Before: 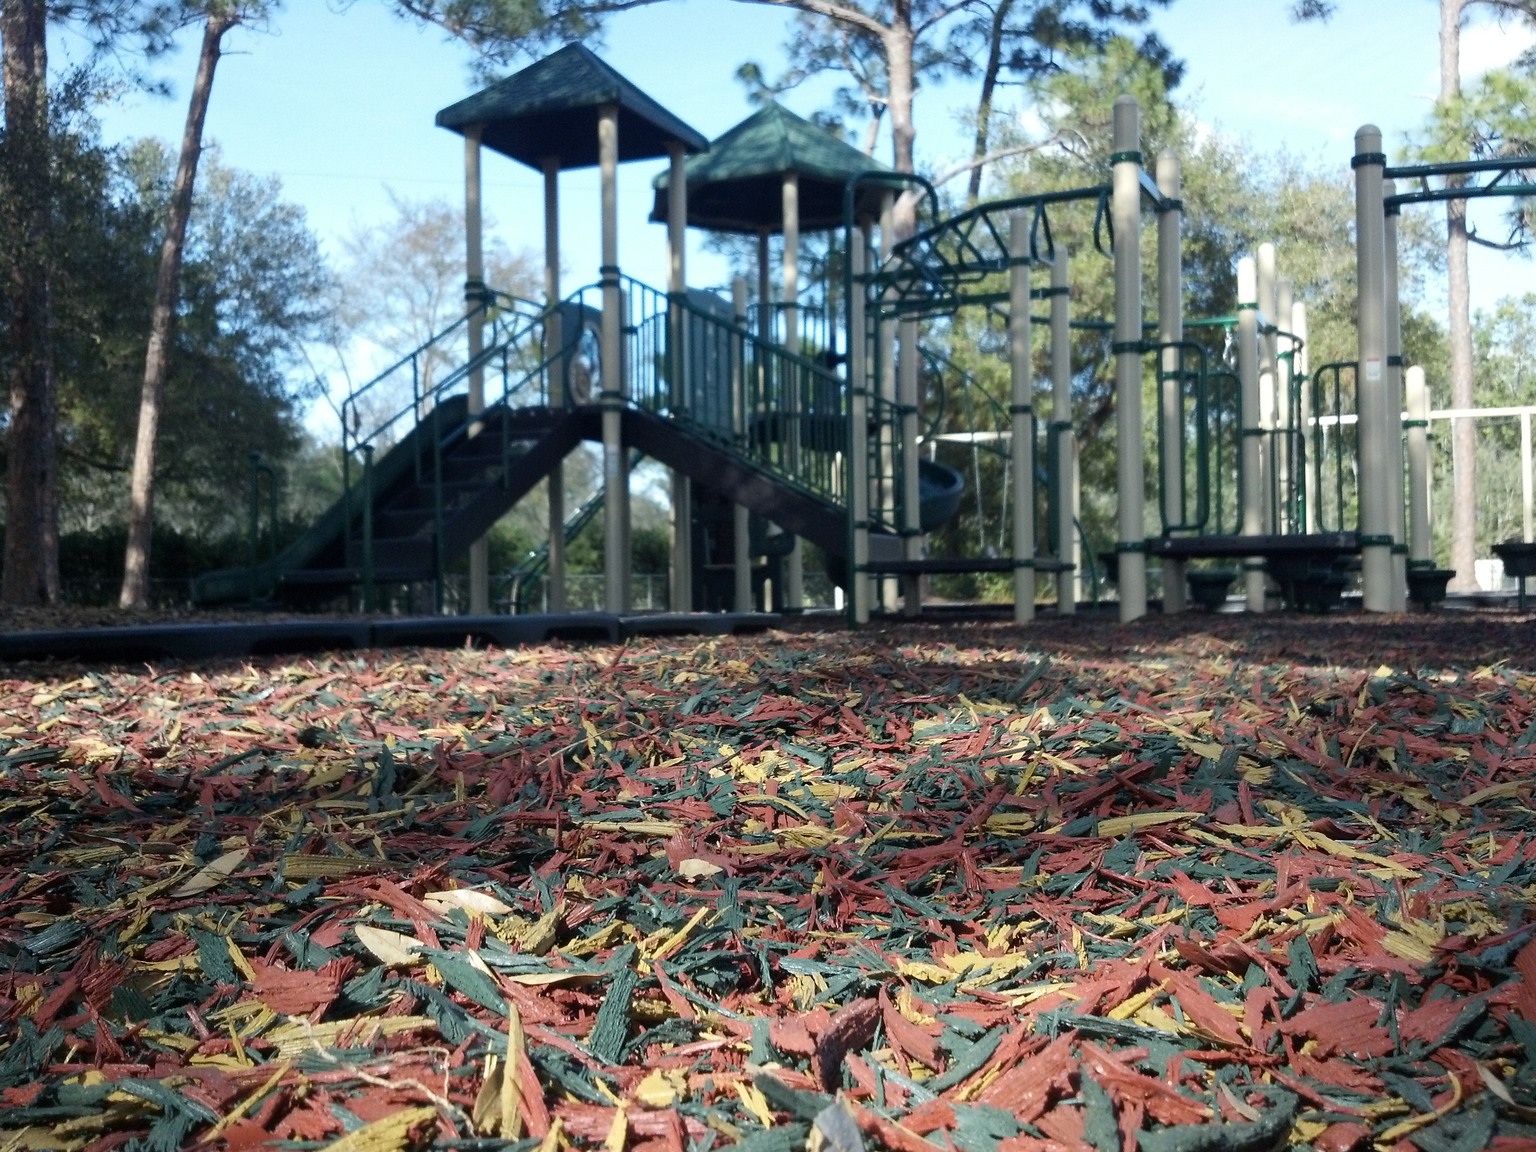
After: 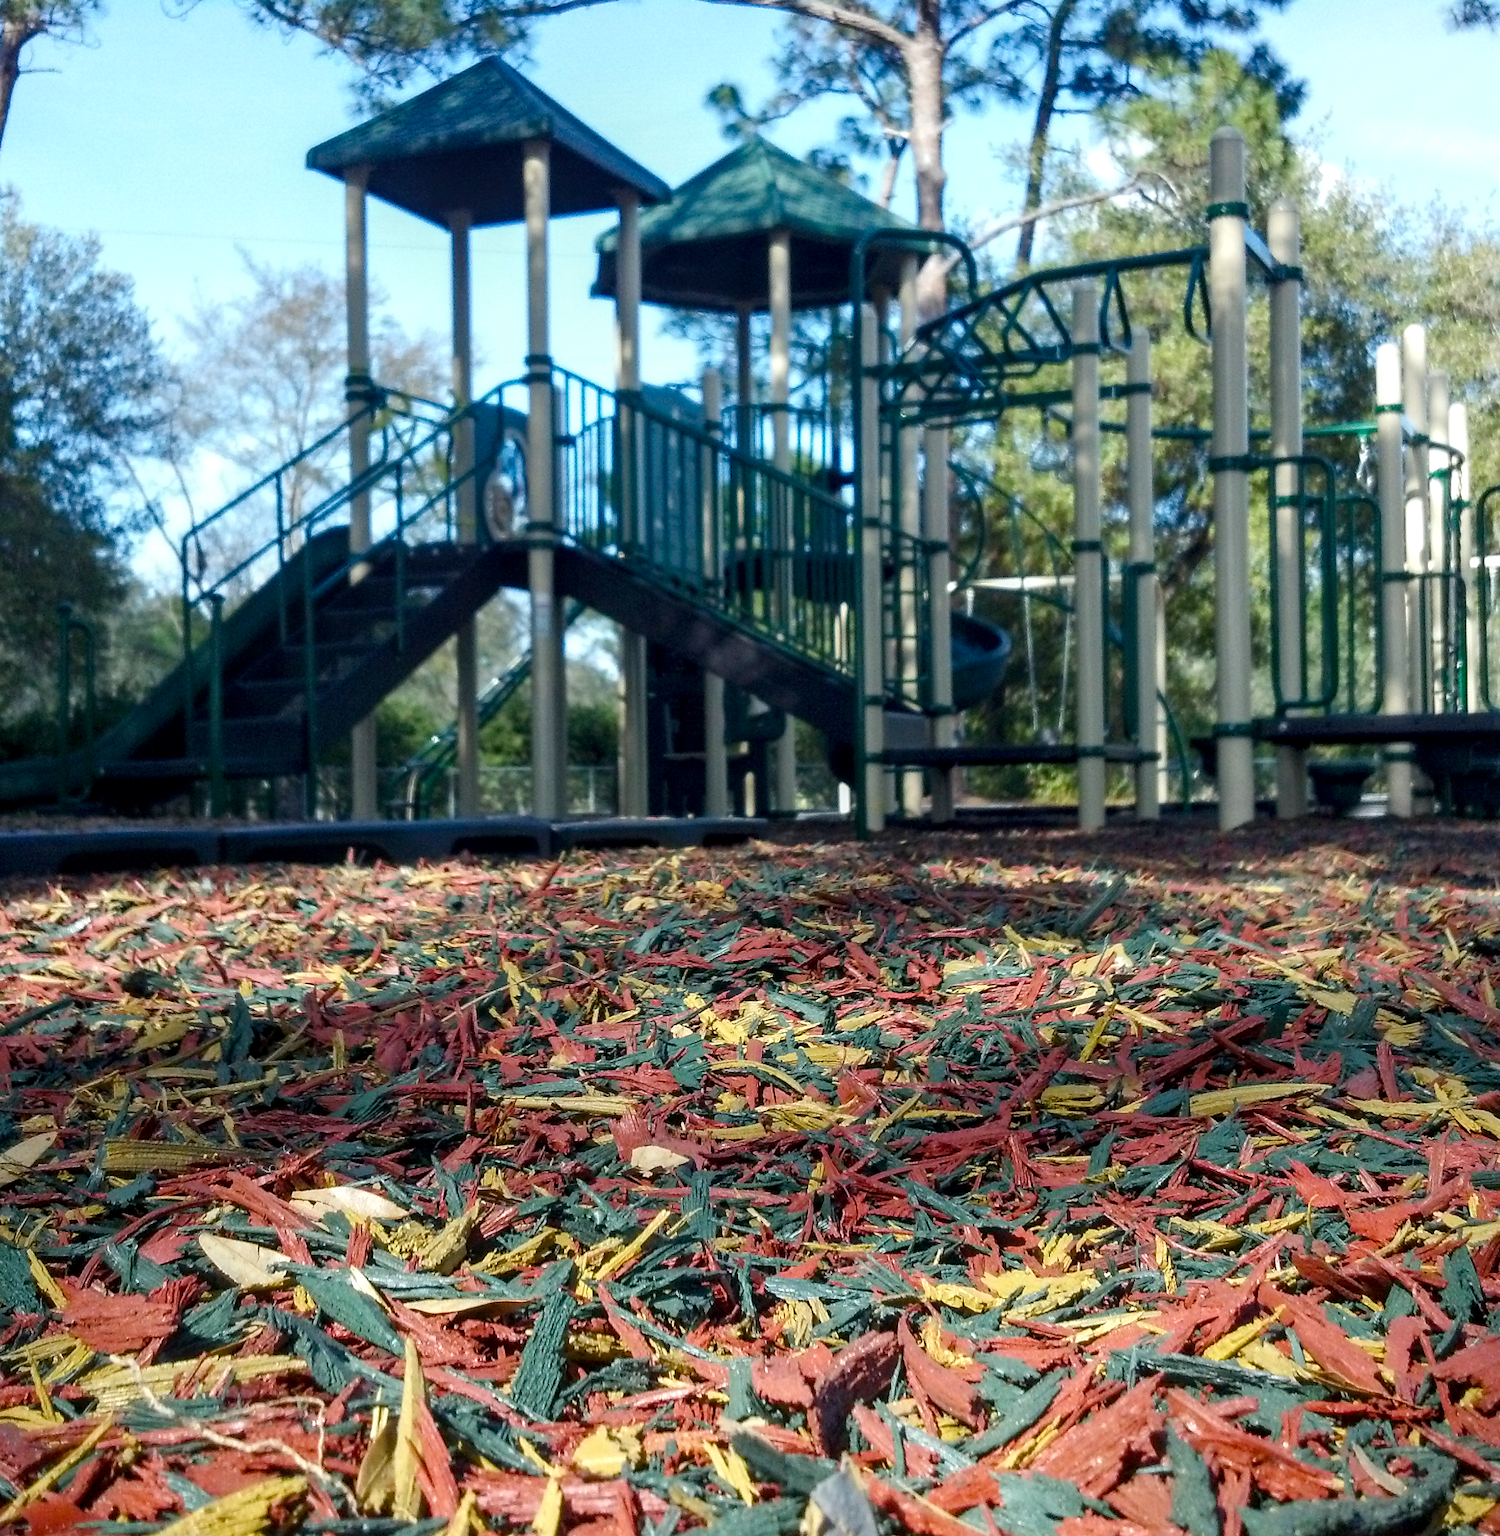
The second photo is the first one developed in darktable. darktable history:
crop: left 13.443%, right 13.31%
local contrast: detail 130%
color balance rgb: perceptual saturation grading › global saturation 20%, perceptual saturation grading › highlights 2.68%, perceptual saturation grading › shadows 50%
